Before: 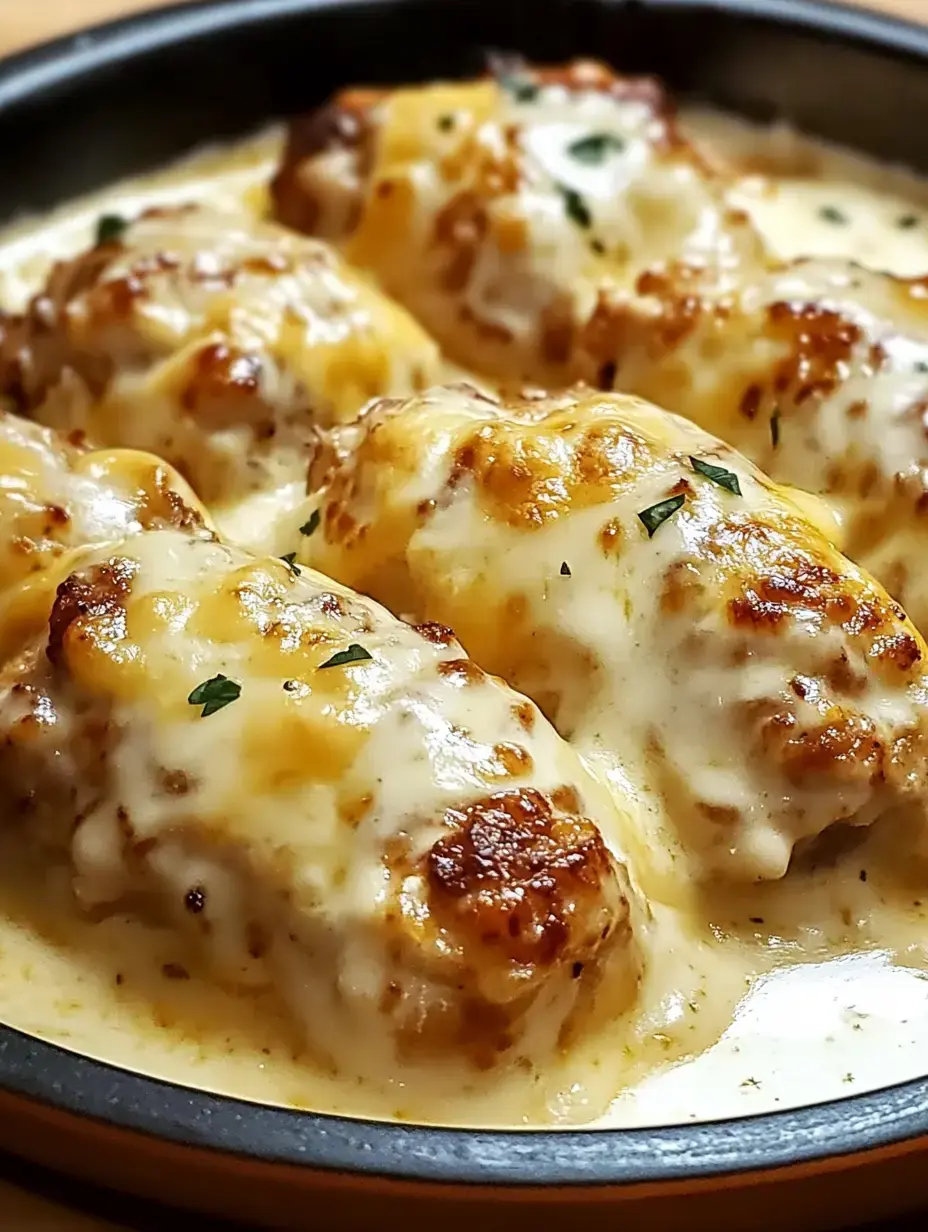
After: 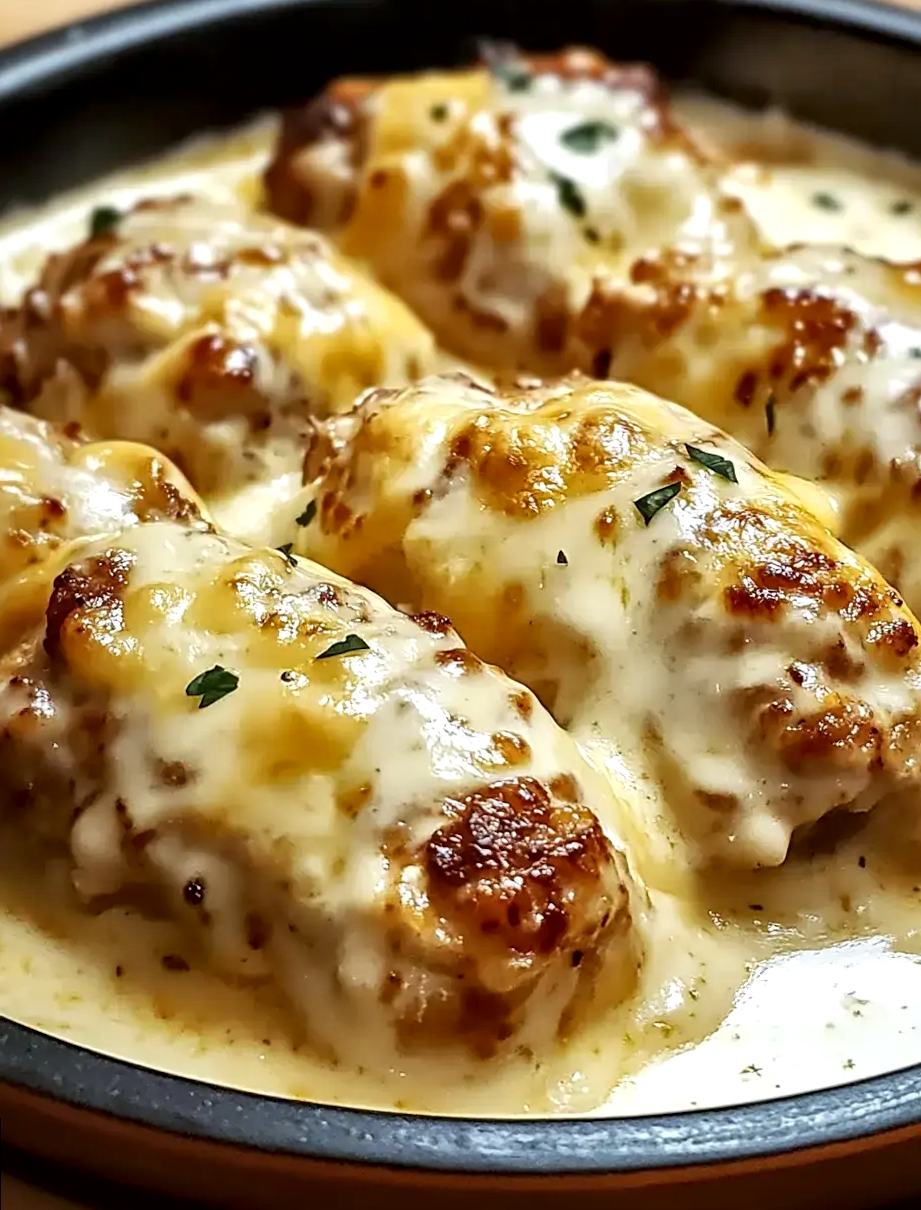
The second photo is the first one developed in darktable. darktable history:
local contrast: mode bilateral grid, contrast 20, coarseness 50, detail 161%, midtone range 0.2
rotate and perspective: rotation -0.45°, automatic cropping original format, crop left 0.008, crop right 0.992, crop top 0.012, crop bottom 0.988
